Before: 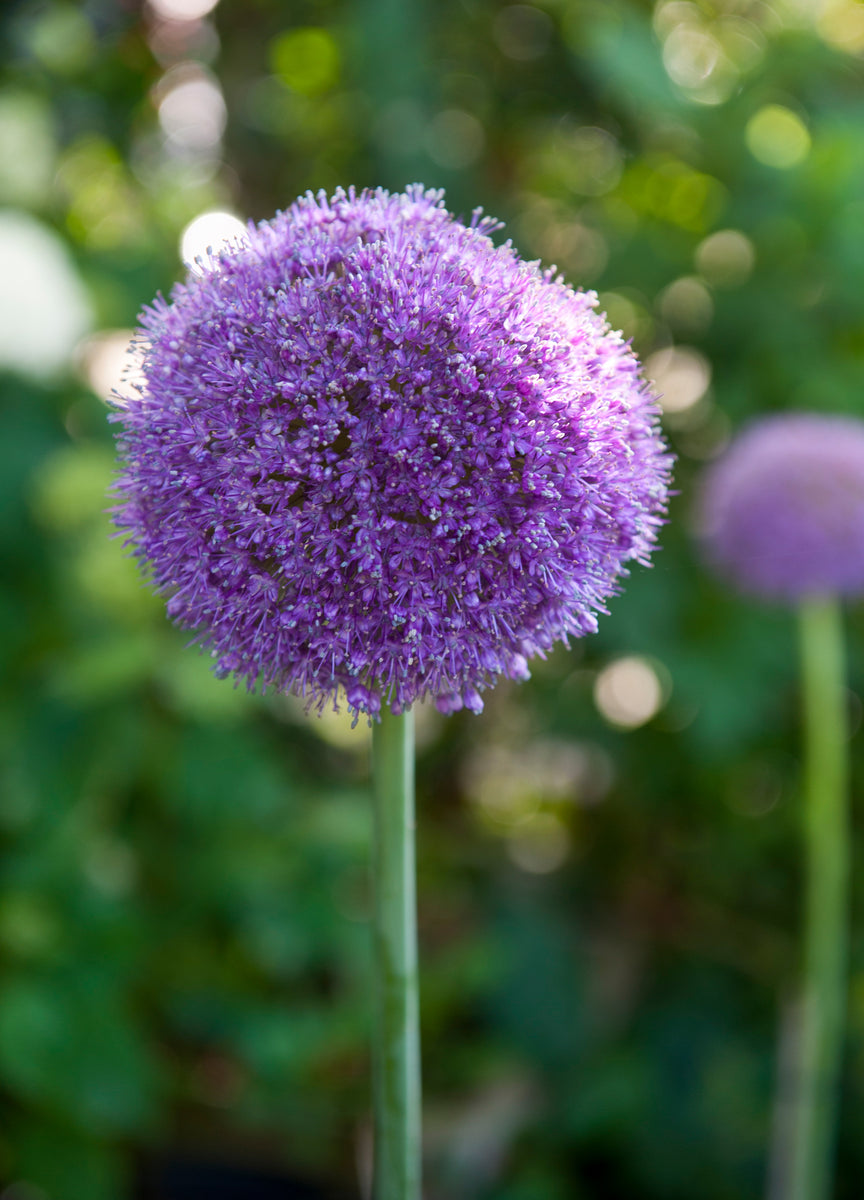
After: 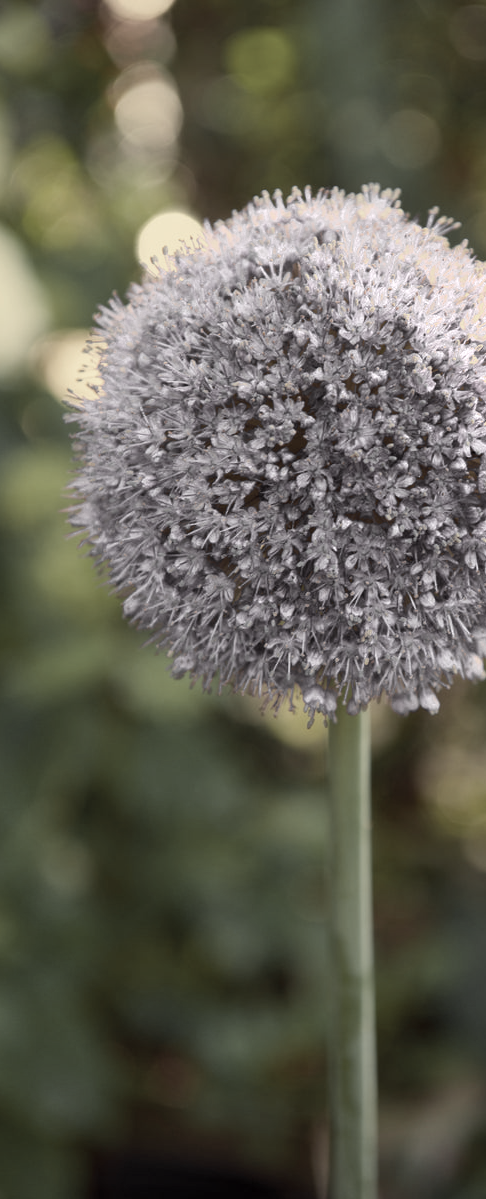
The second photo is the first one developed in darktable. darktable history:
tone equalizer: on, module defaults
color correction: highlights a* -0.482, highlights b* 40, shadows a* 9.8, shadows b* -0.161
crop: left 5.114%, right 38.589%
color zones: curves: ch0 [(0, 0.613) (0.01, 0.613) (0.245, 0.448) (0.498, 0.529) (0.642, 0.665) (0.879, 0.777) (0.99, 0.613)]; ch1 [(0, 0.035) (0.121, 0.189) (0.259, 0.197) (0.415, 0.061) (0.589, 0.022) (0.732, 0.022) (0.857, 0.026) (0.991, 0.053)]
